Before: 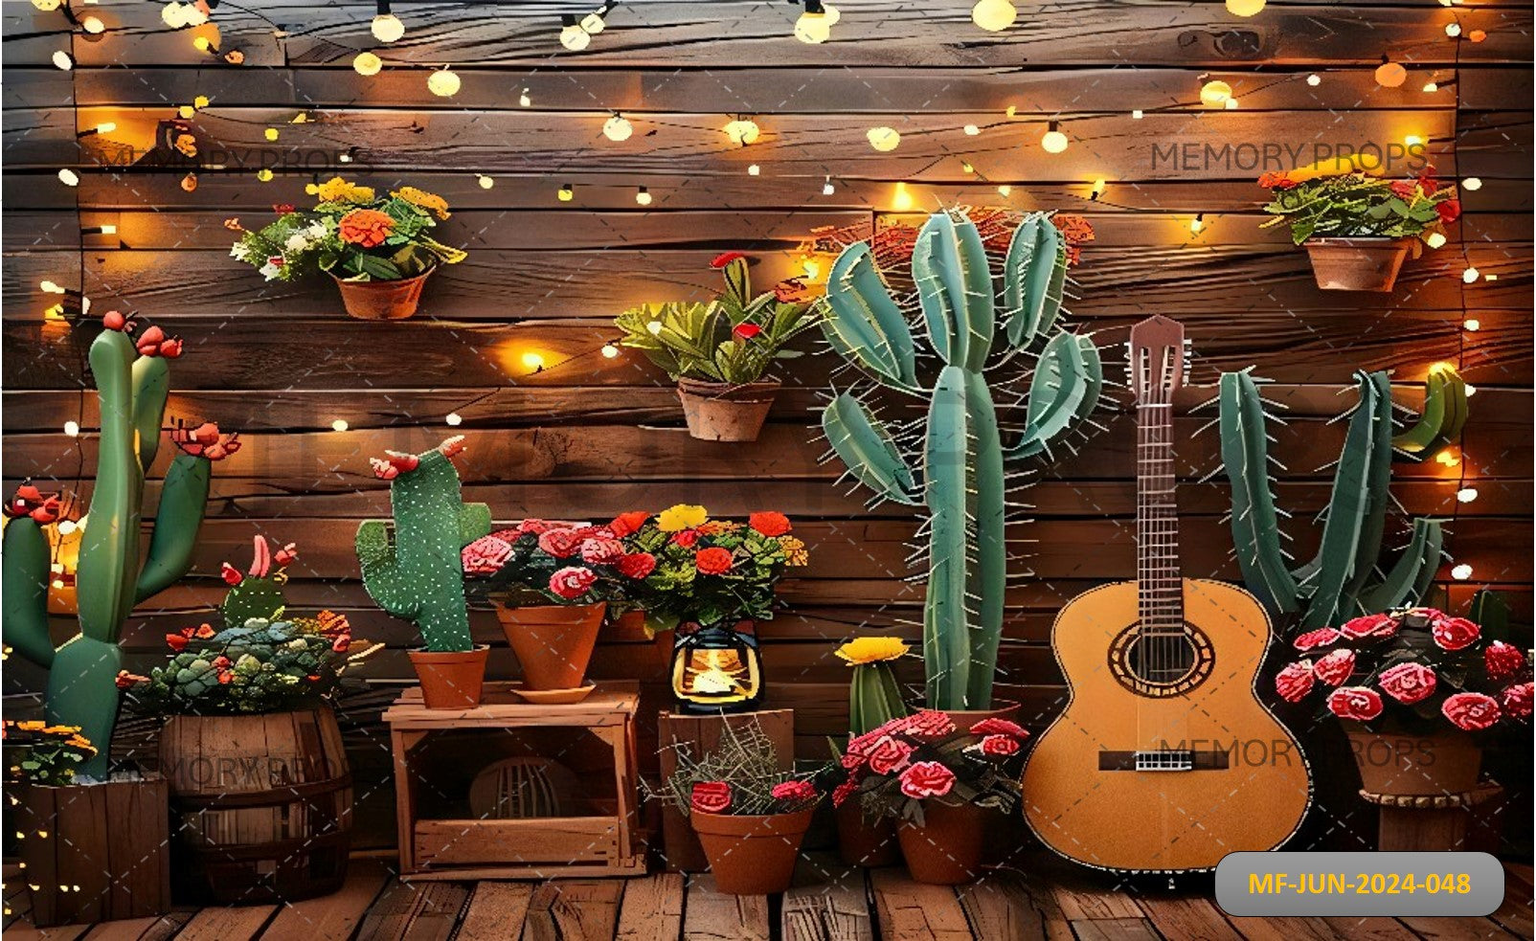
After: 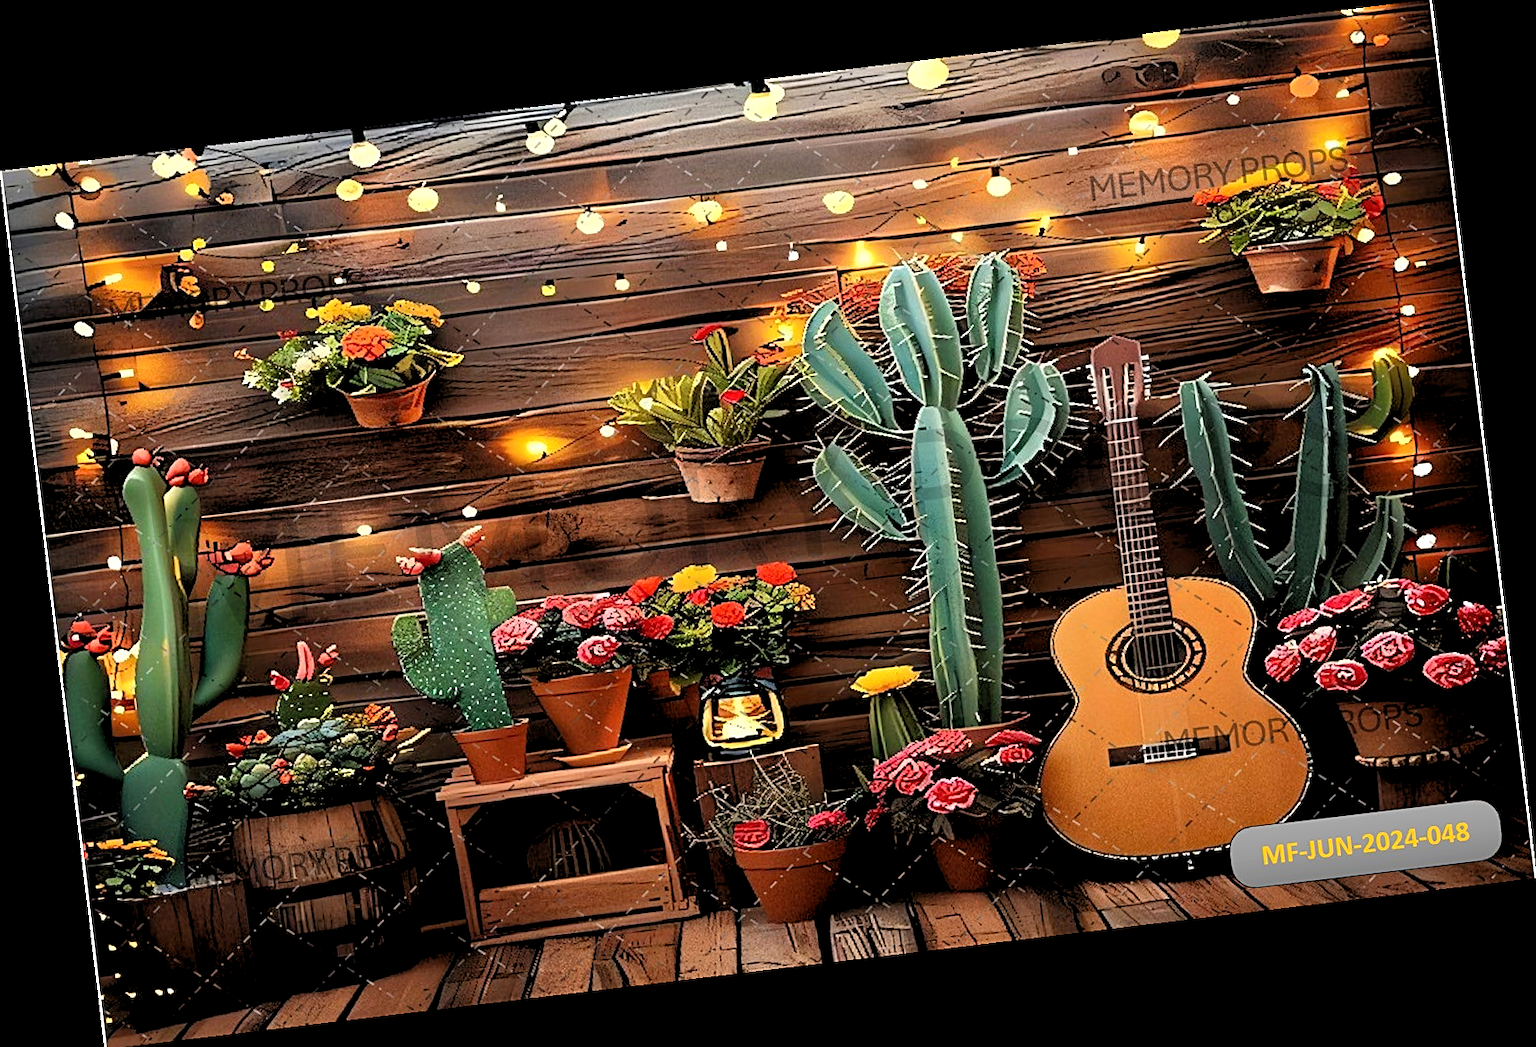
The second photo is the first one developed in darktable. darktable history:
rotate and perspective: rotation -6.83°, automatic cropping off
rgb levels: levels [[0.013, 0.434, 0.89], [0, 0.5, 1], [0, 0.5, 1]]
sharpen: on, module defaults
